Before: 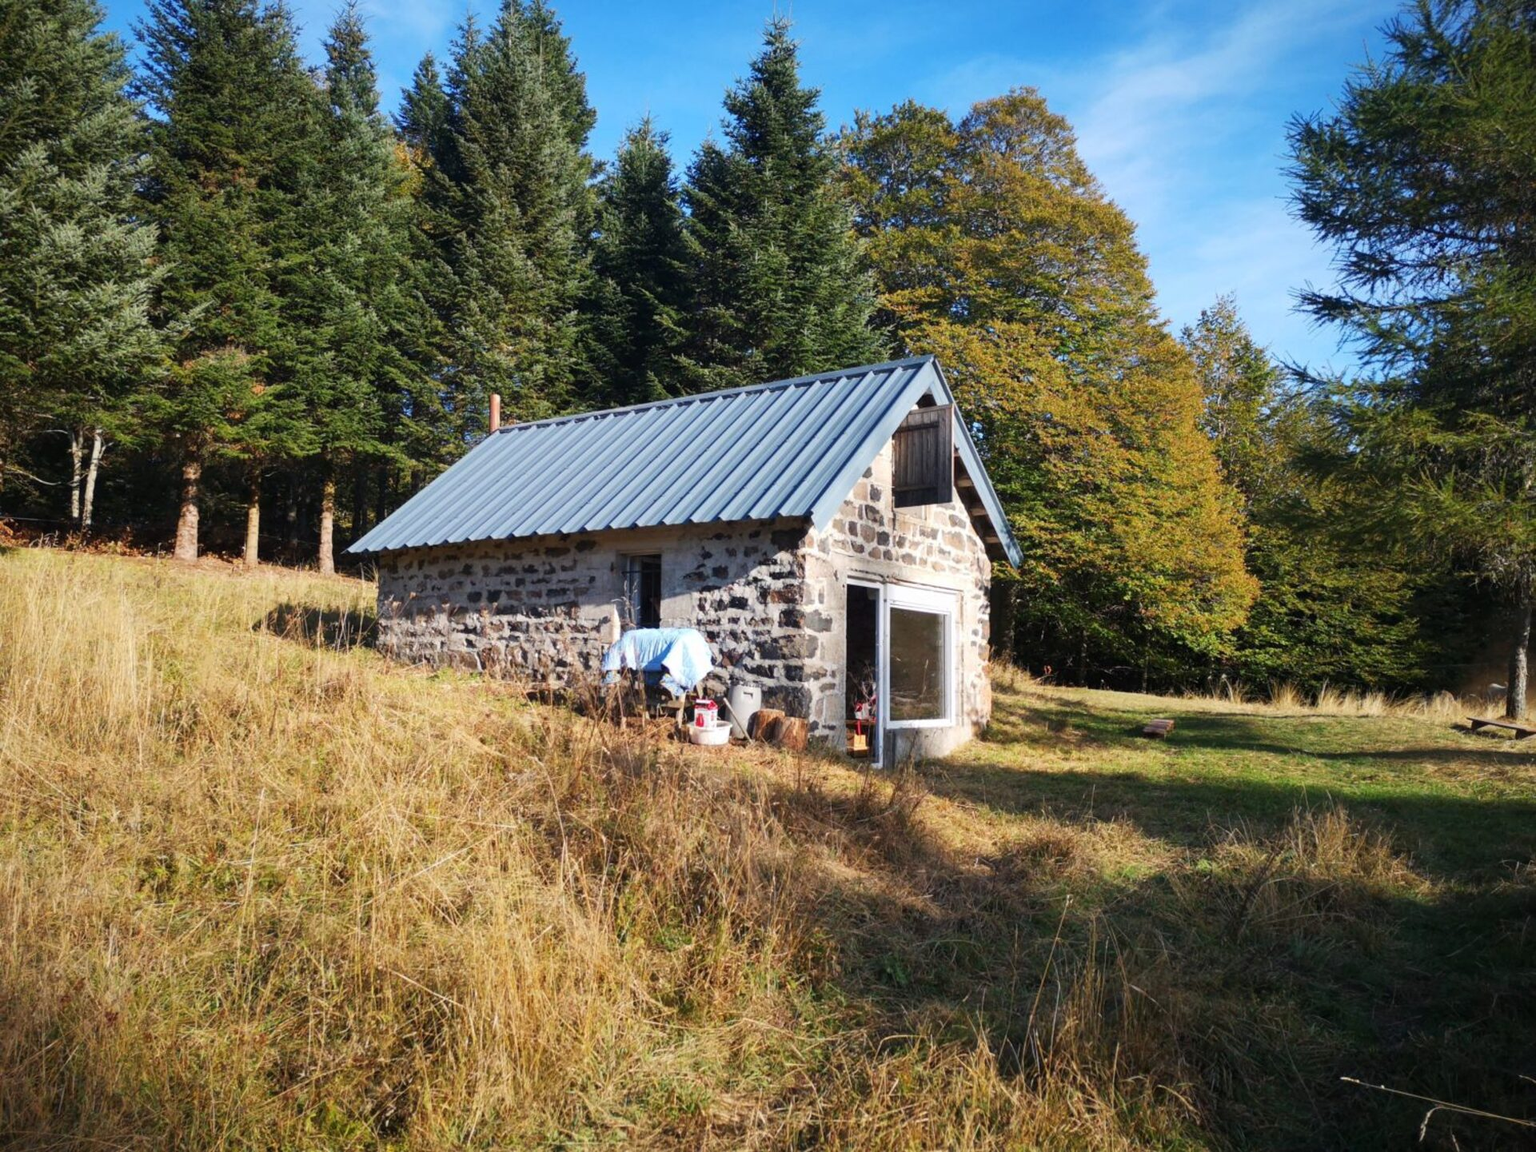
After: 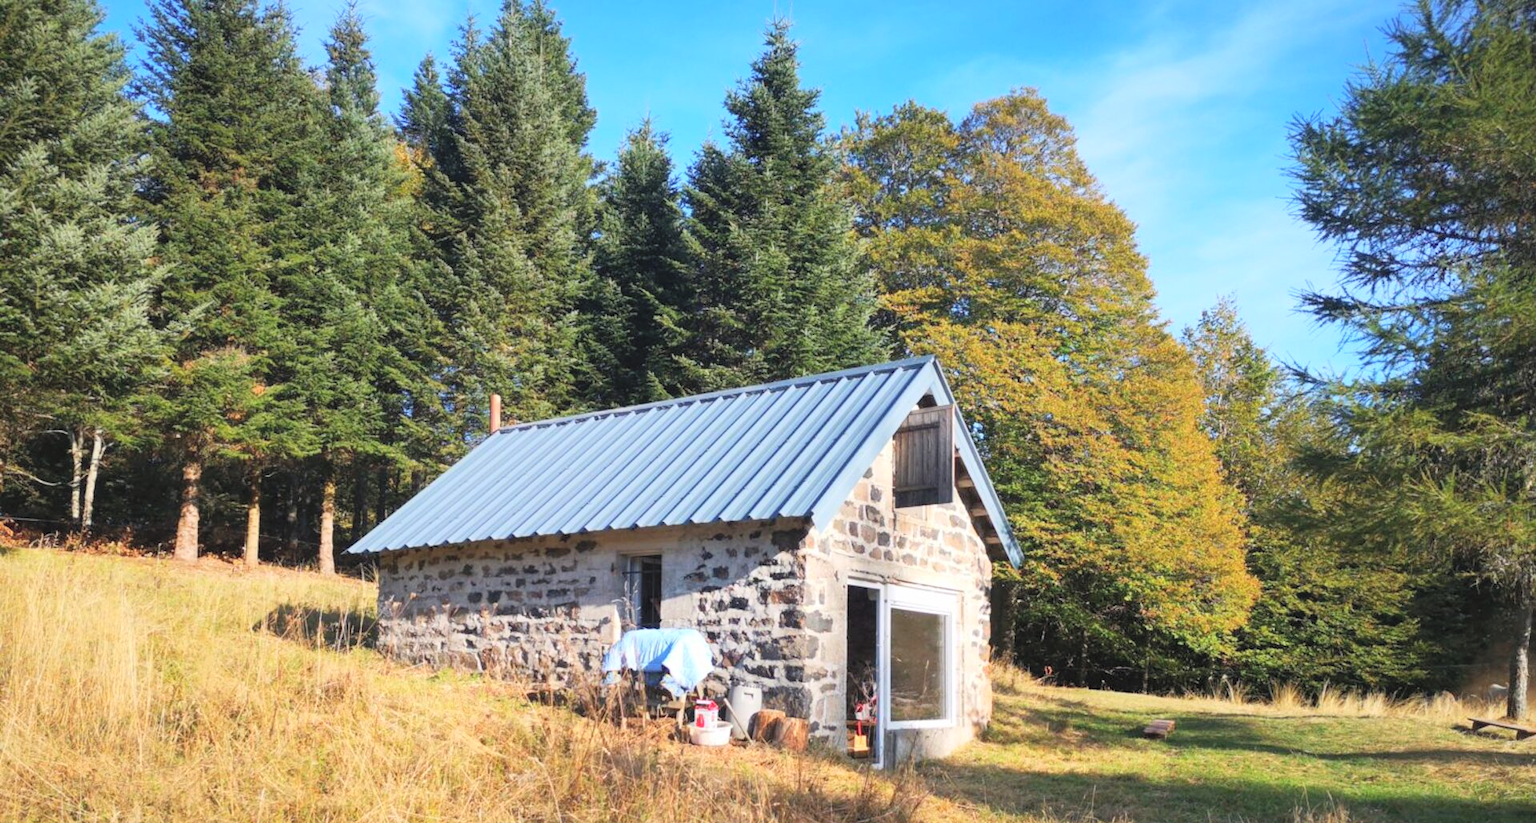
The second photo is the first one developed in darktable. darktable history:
contrast brightness saturation: contrast 0.1, brightness 0.3, saturation 0.14
crop: bottom 28.576%
